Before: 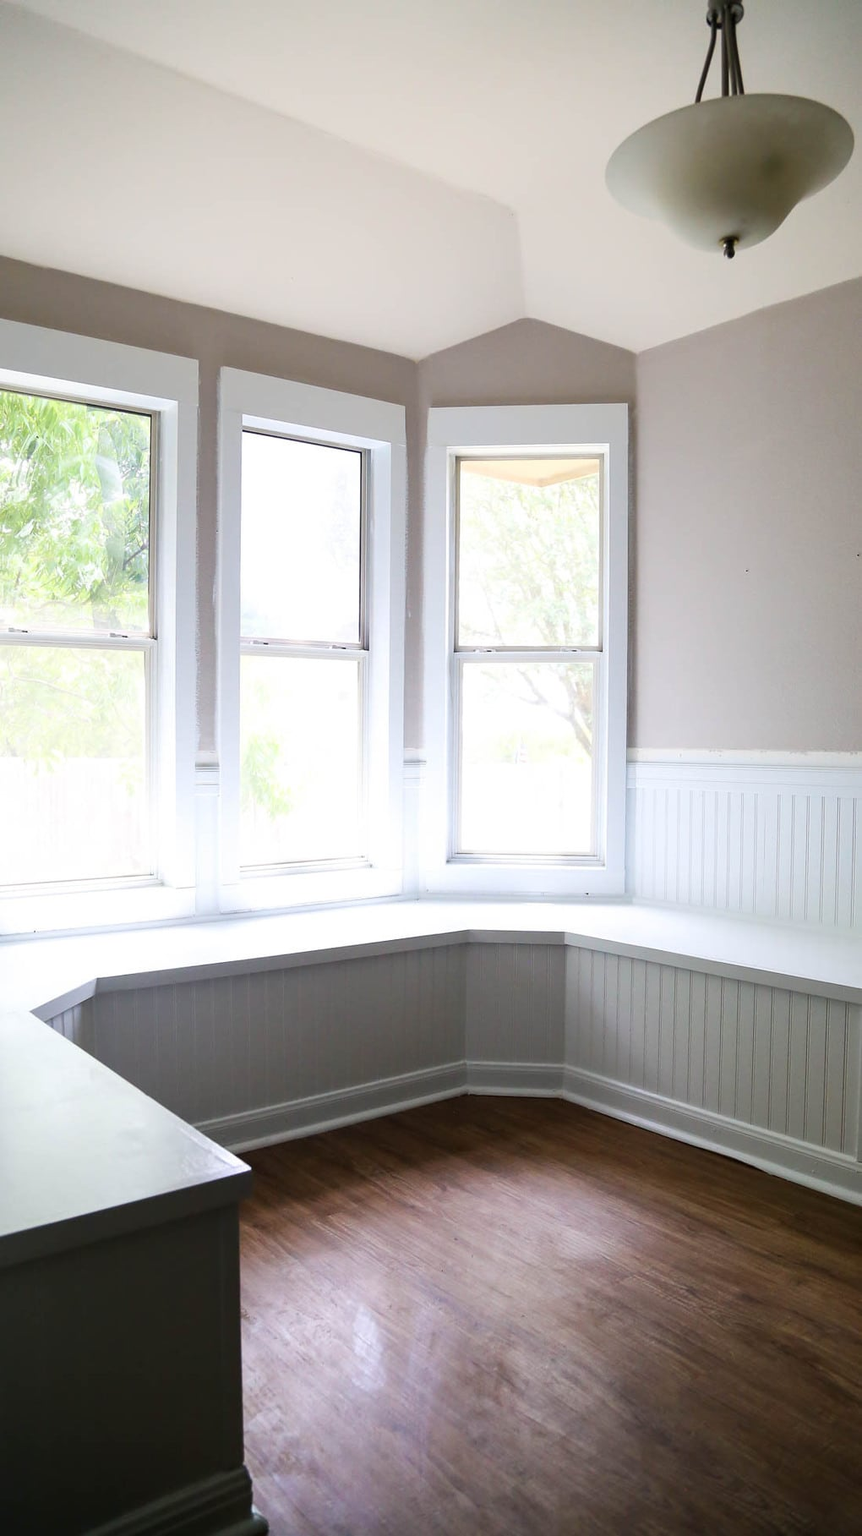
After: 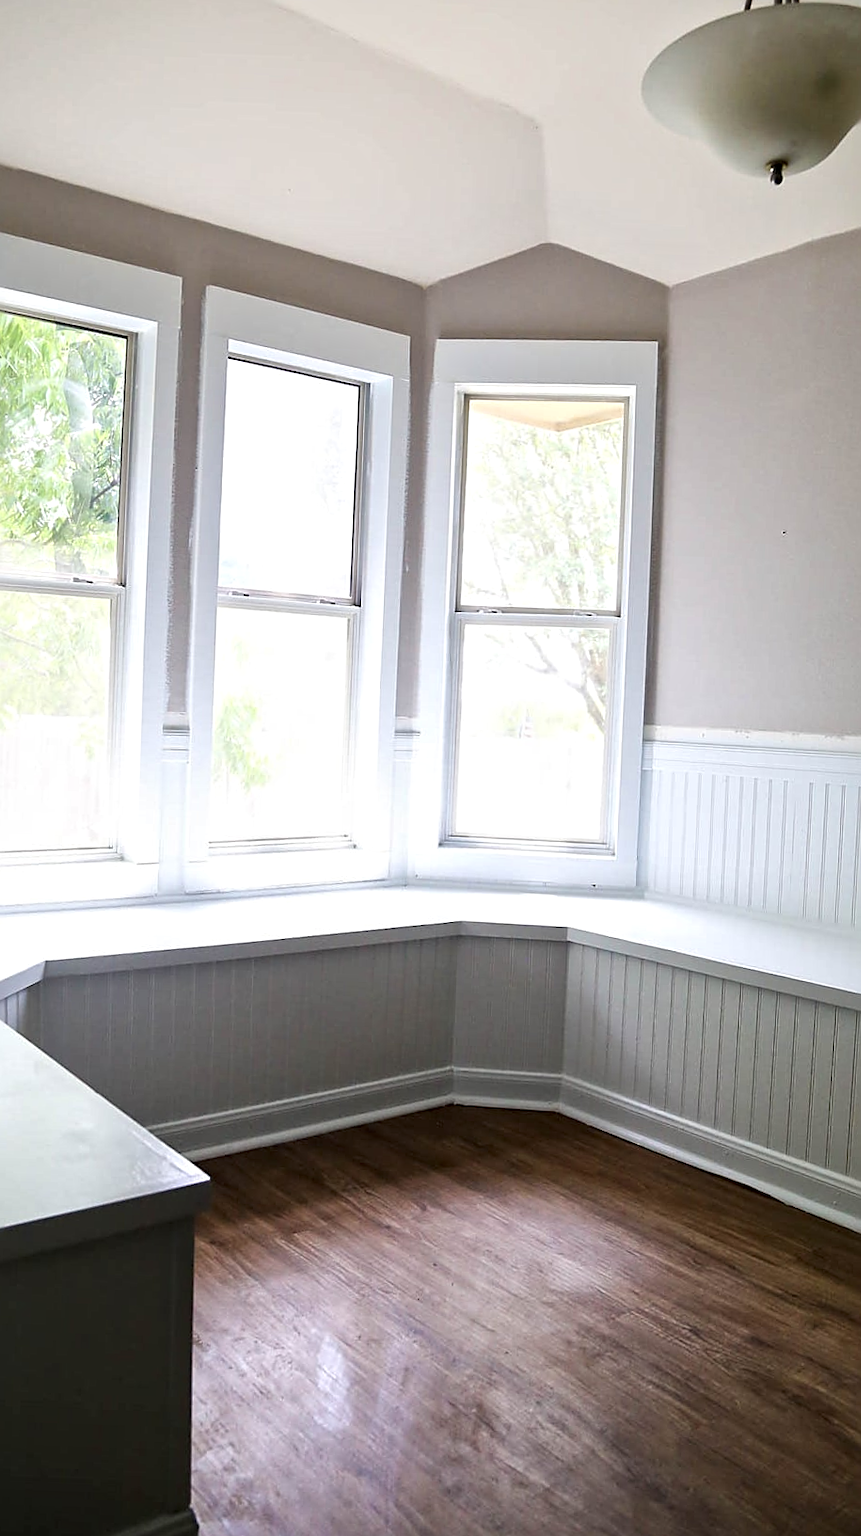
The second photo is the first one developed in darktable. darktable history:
crop and rotate: angle -1.96°, left 3.097%, top 4.154%, right 1.586%, bottom 0.529%
local contrast: mode bilateral grid, contrast 20, coarseness 20, detail 150%, midtone range 0.2
sharpen: on, module defaults
